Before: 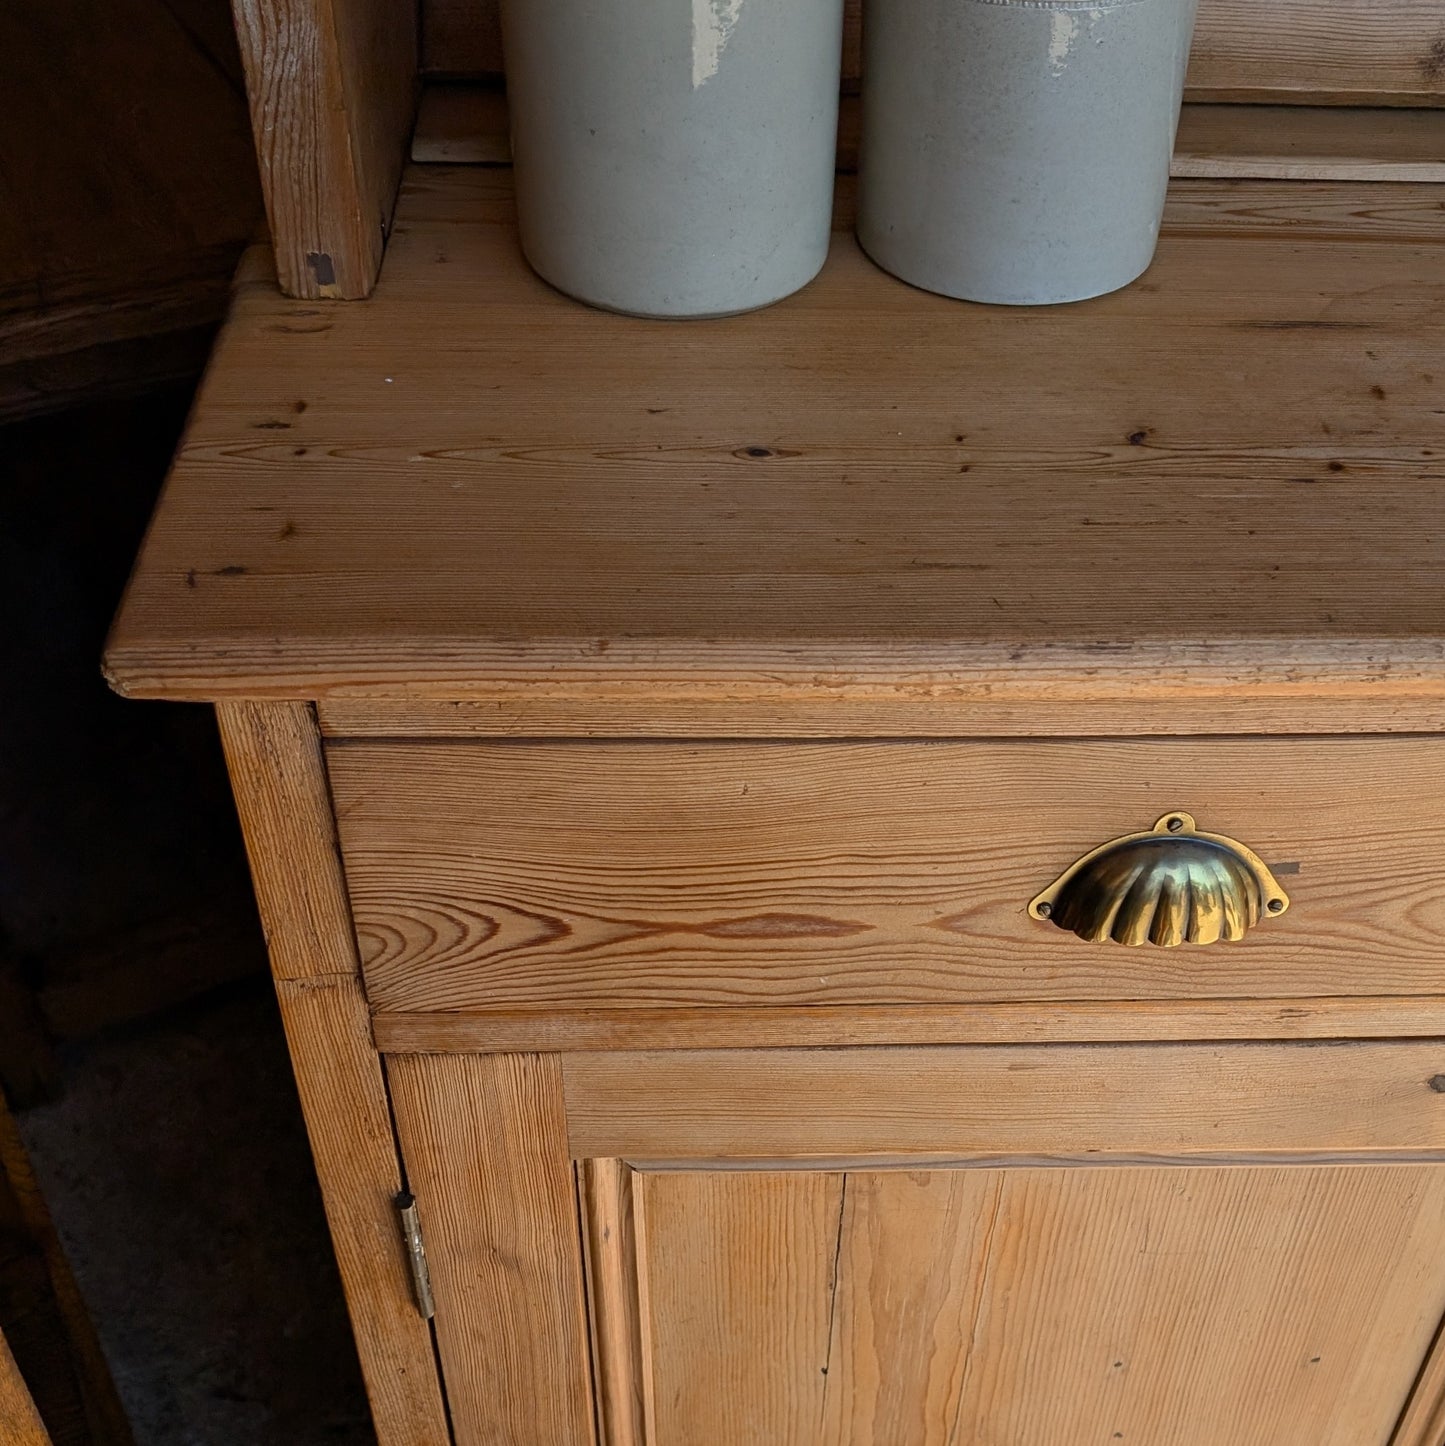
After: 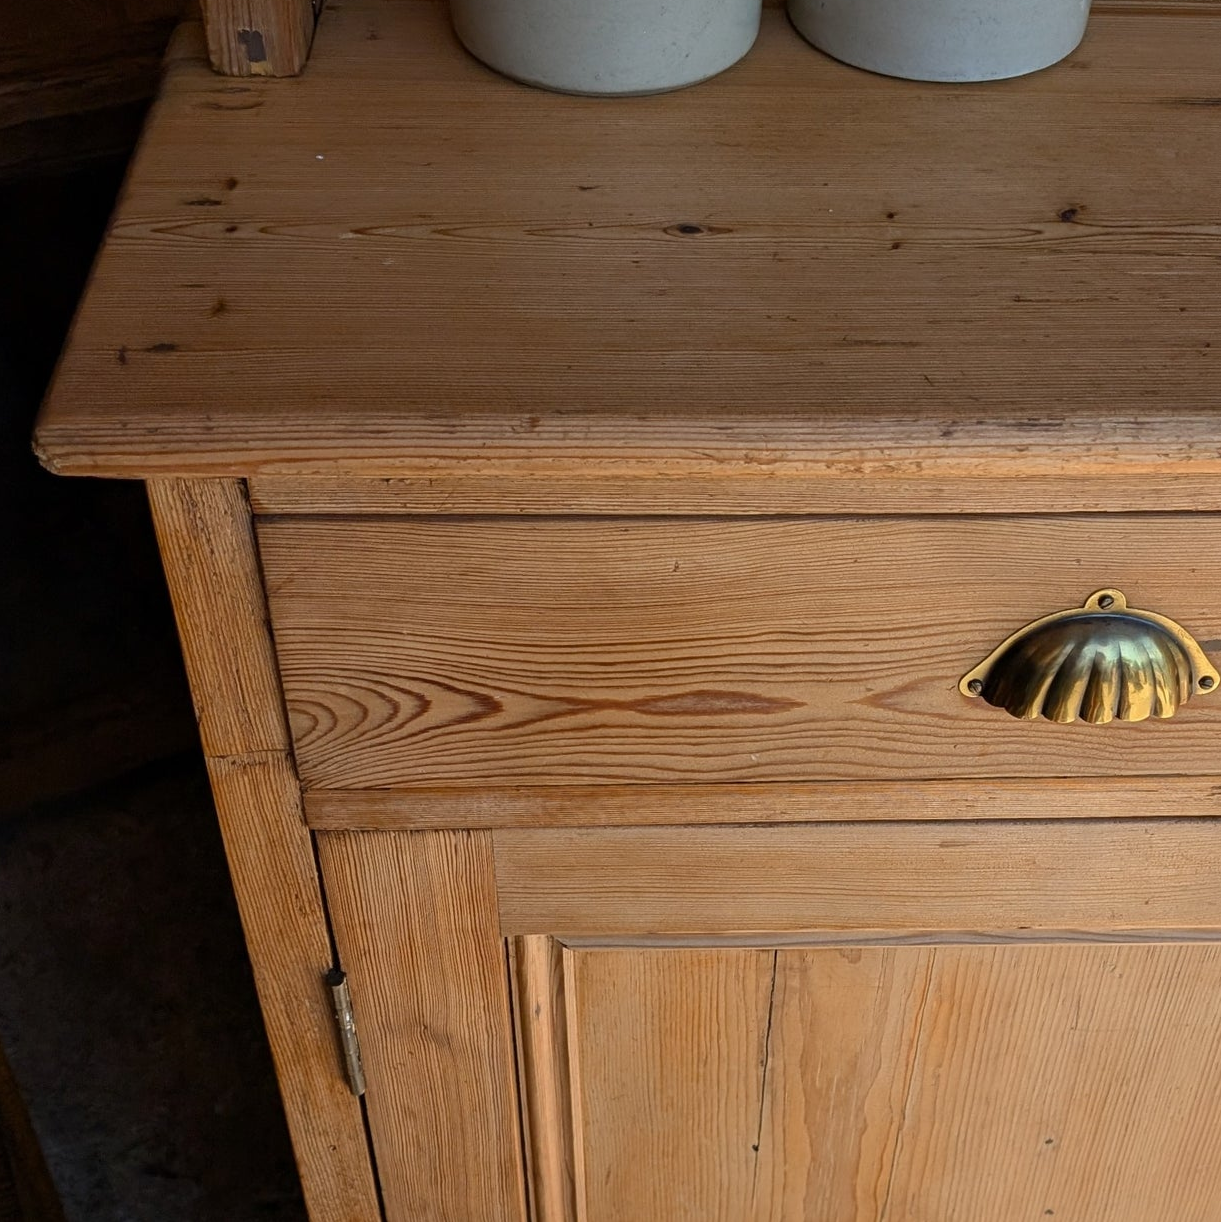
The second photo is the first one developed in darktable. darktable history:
crop and rotate: left 4.78%, top 15.468%, right 10.68%
